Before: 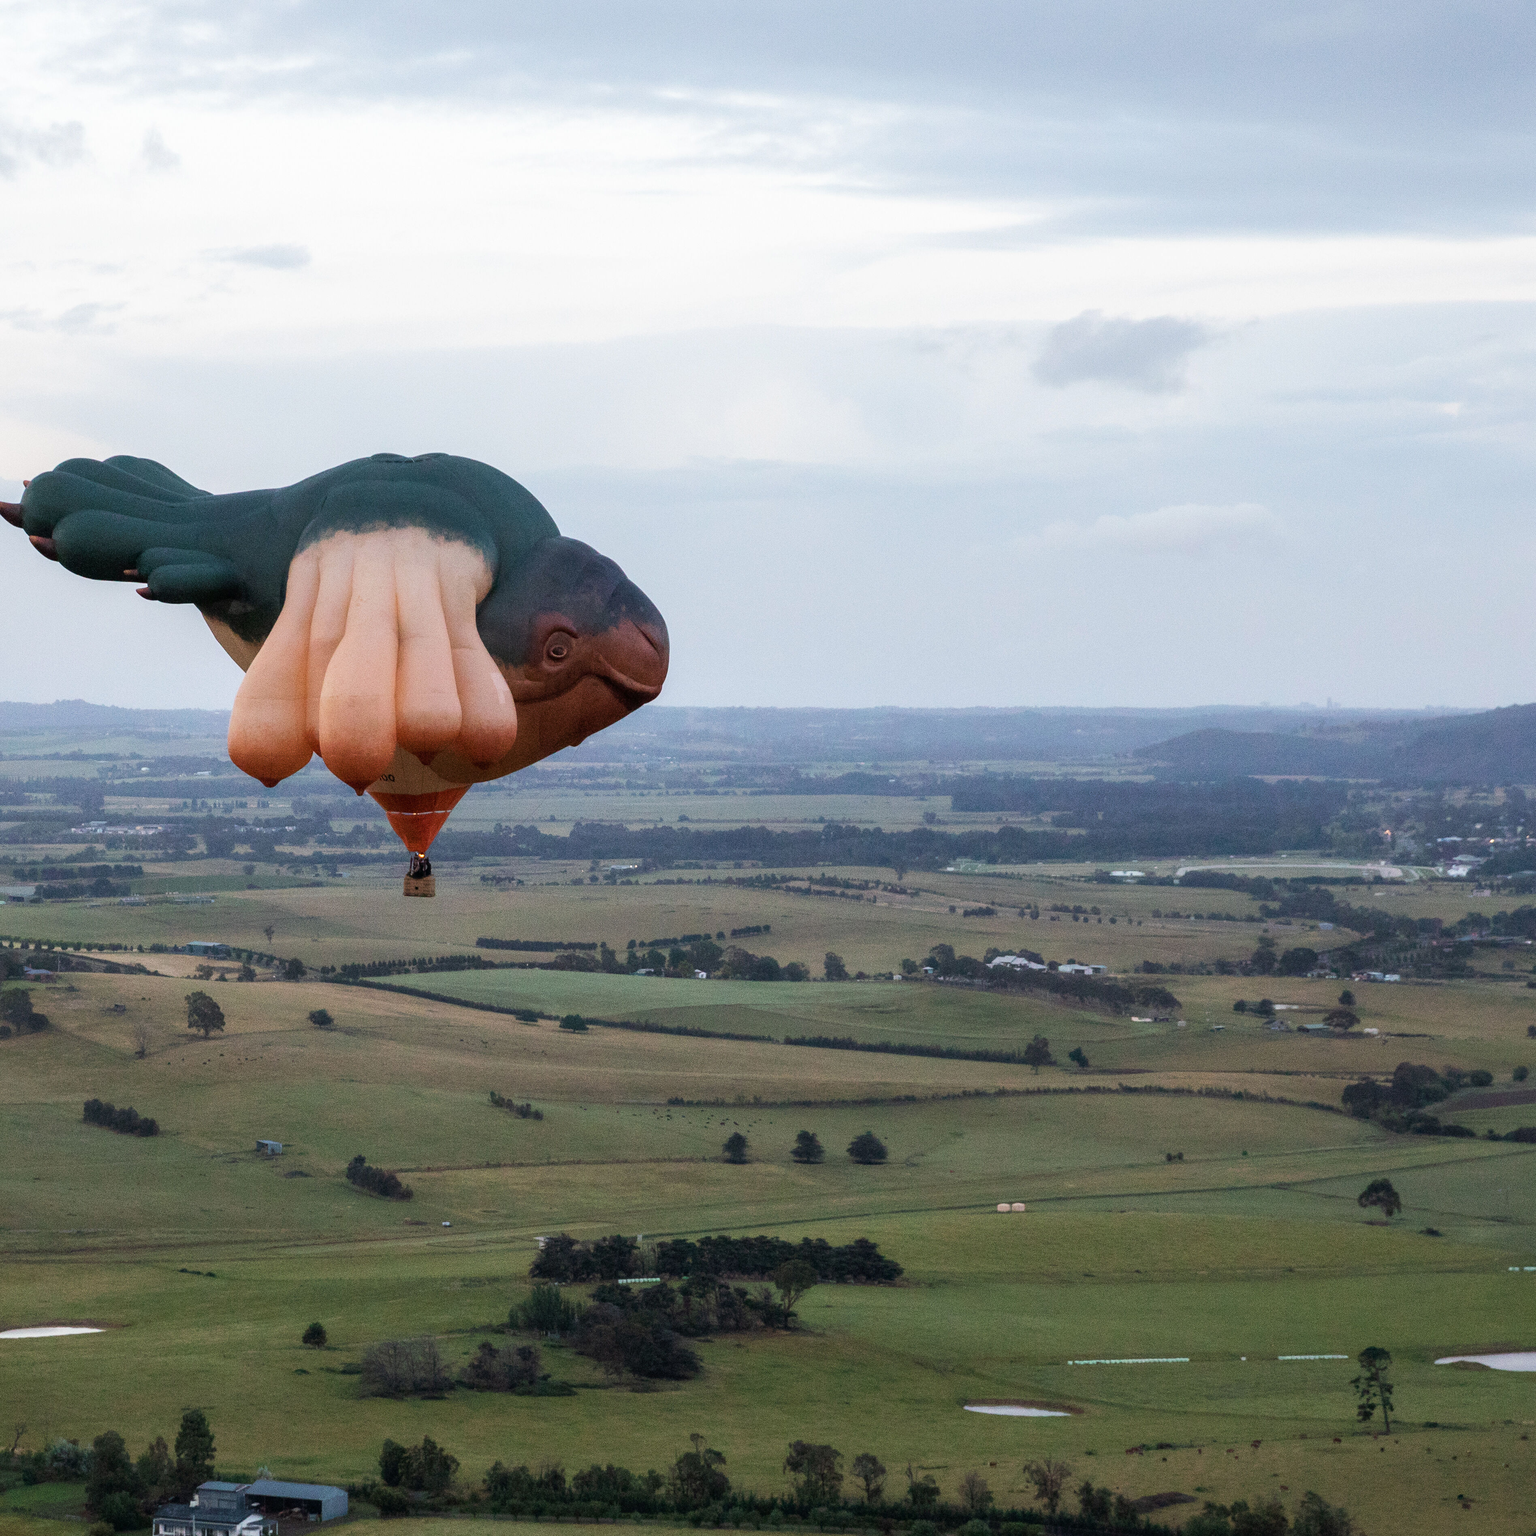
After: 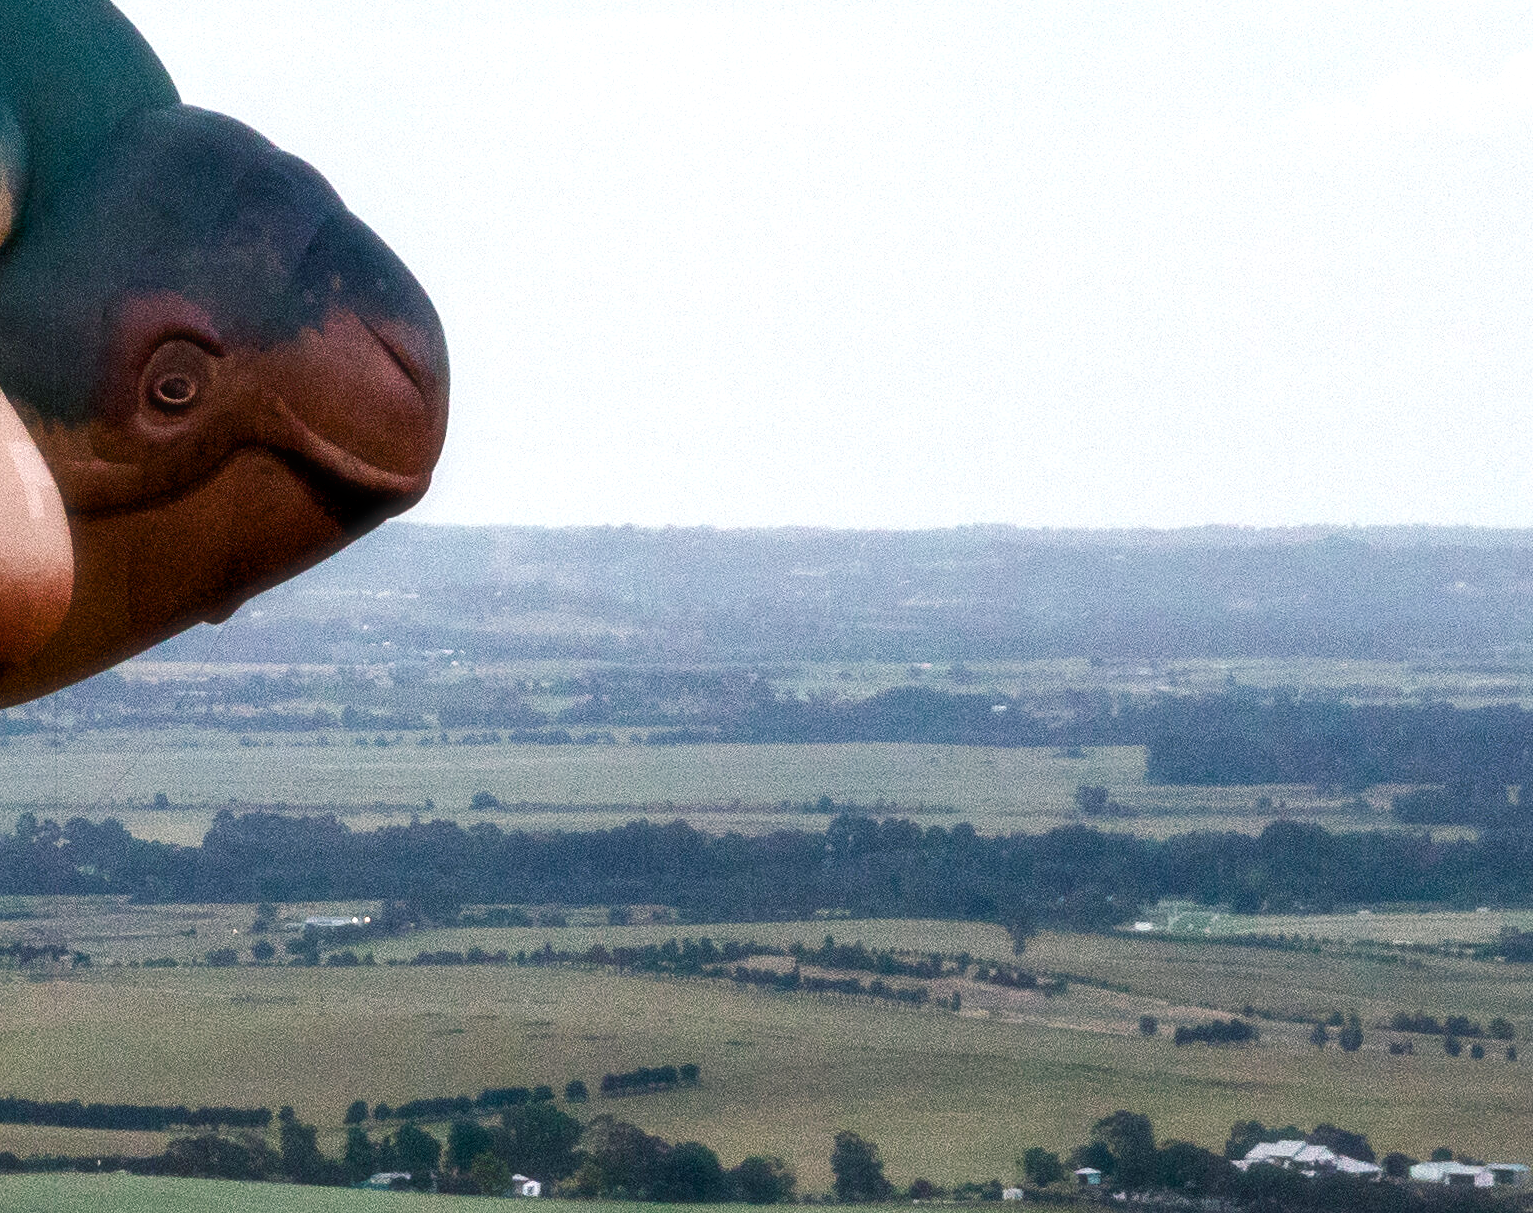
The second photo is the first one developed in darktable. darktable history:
crop: left 31.751%, top 32.172%, right 27.8%, bottom 35.83%
color balance rgb: shadows lift › chroma 2.79%, shadows lift › hue 190.66°, power › hue 171.85°, highlights gain › chroma 2.16%, highlights gain › hue 75.26°, global offset › luminance -0.51%, perceptual saturation grading › highlights -33.8%, perceptual saturation grading › mid-tones 14.98%, perceptual saturation grading › shadows 48.43%, perceptual brilliance grading › highlights 15.68%, perceptual brilliance grading › mid-tones 6.62%, perceptual brilliance grading › shadows -14.98%, global vibrance 11.32%, contrast 5.05%
soften: size 10%, saturation 50%, brightness 0.2 EV, mix 10%
